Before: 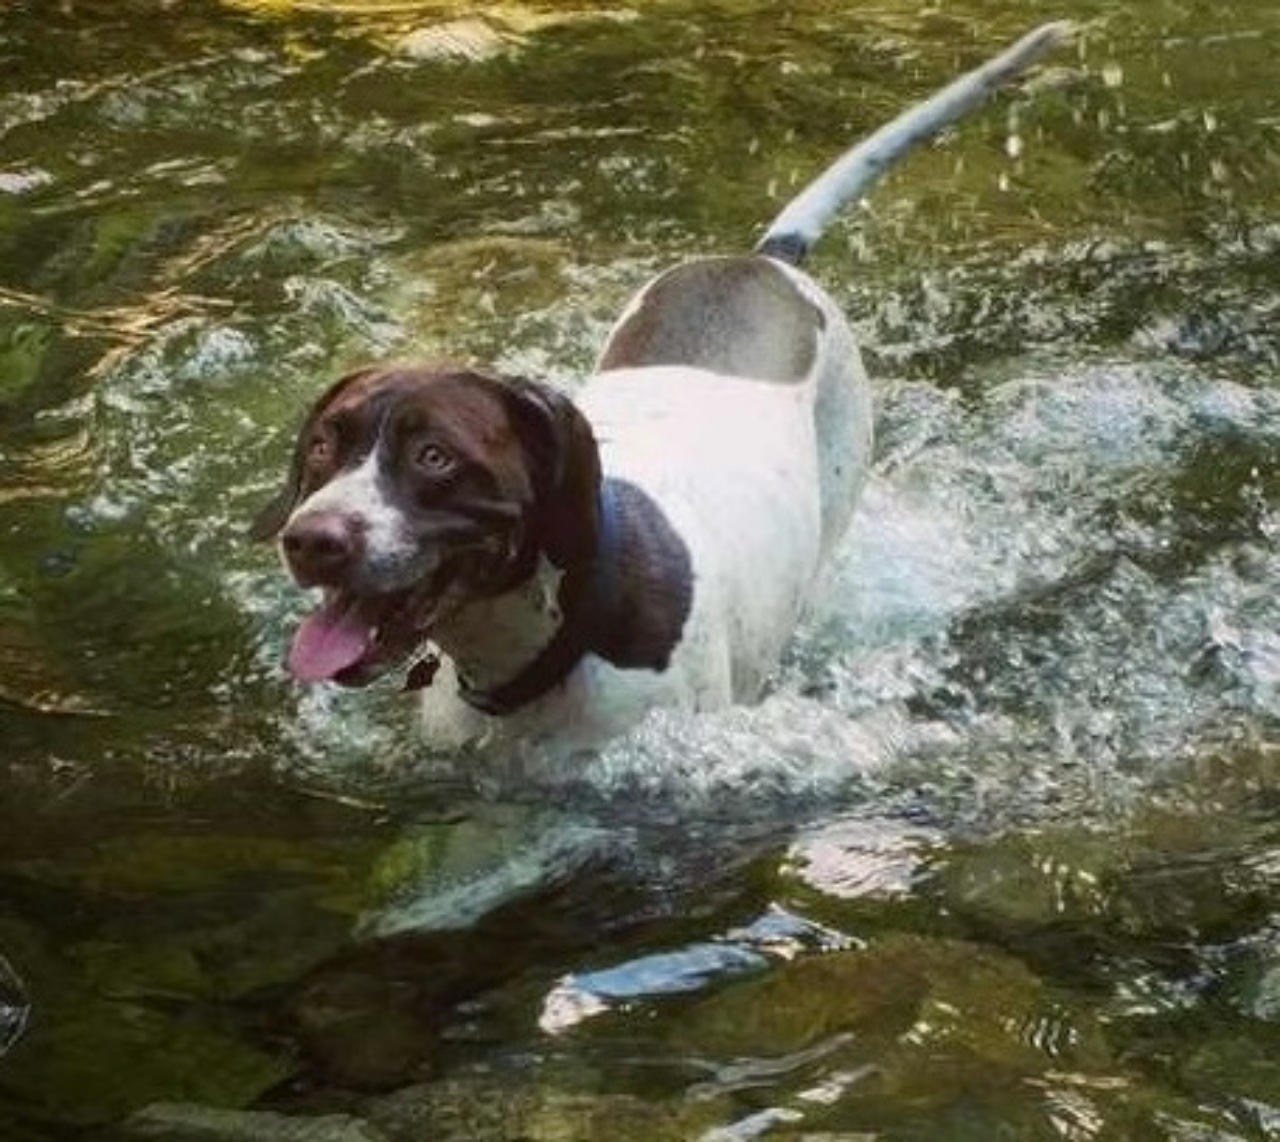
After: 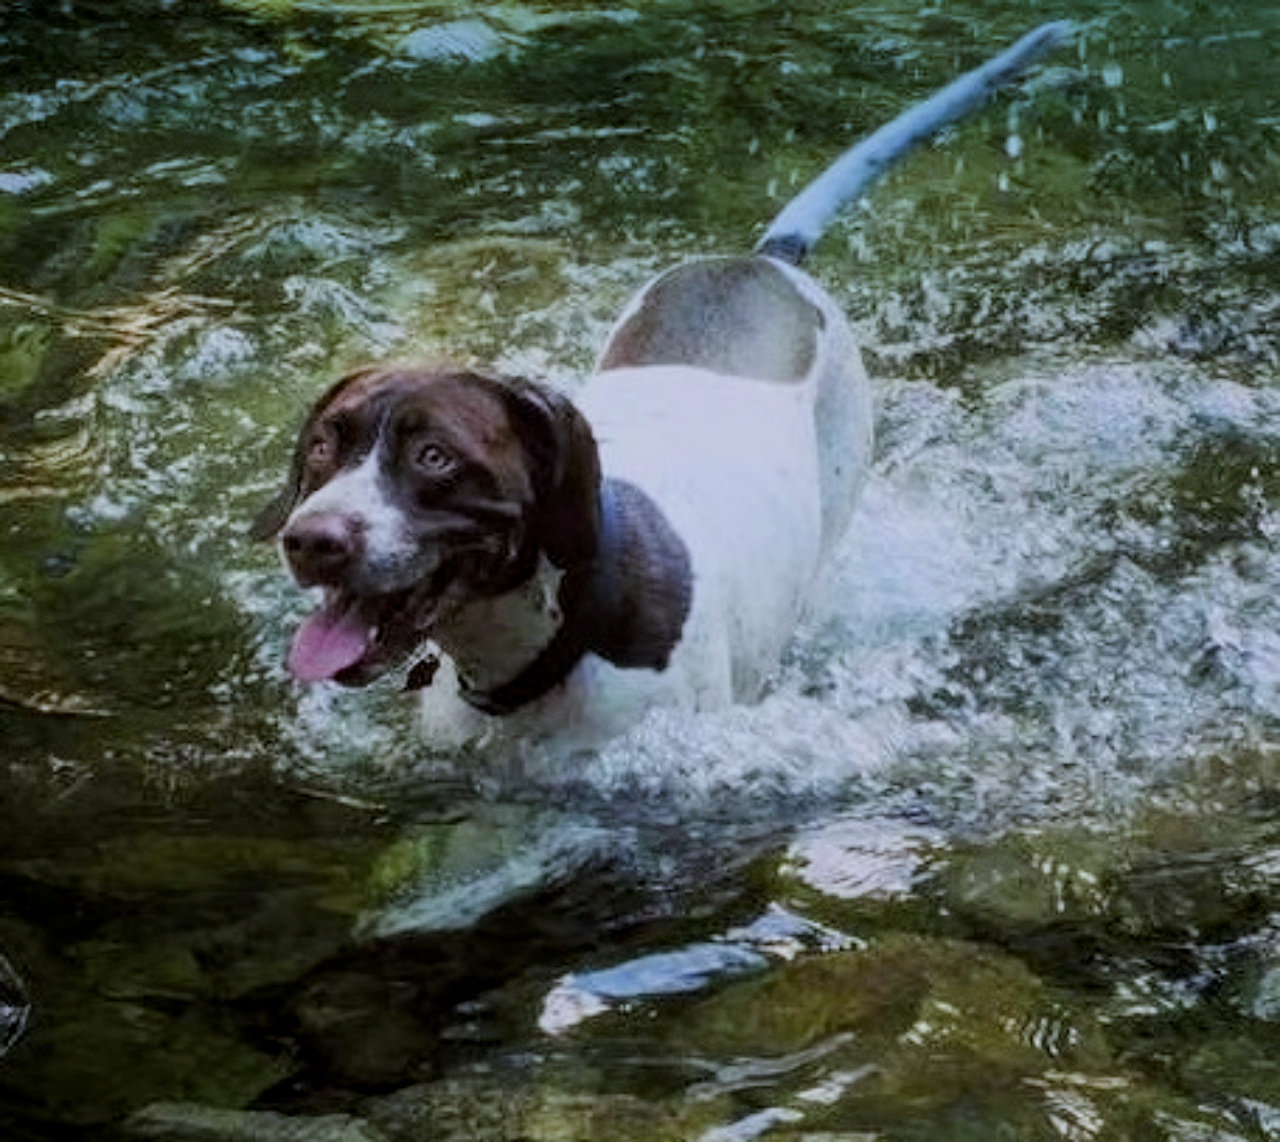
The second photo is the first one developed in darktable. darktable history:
filmic rgb: black relative exposure -7.65 EV, white relative exposure 4.56 EV, hardness 3.61
graduated density: density 2.02 EV, hardness 44%, rotation 0.374°, offset 8.21, hue 208.8°, saturation 97%
local contrast: highlights 100%, shadows 100%, detail 120%, midtone range 0.2
white balance: red 0.948, green 1.02, blue 1.176
